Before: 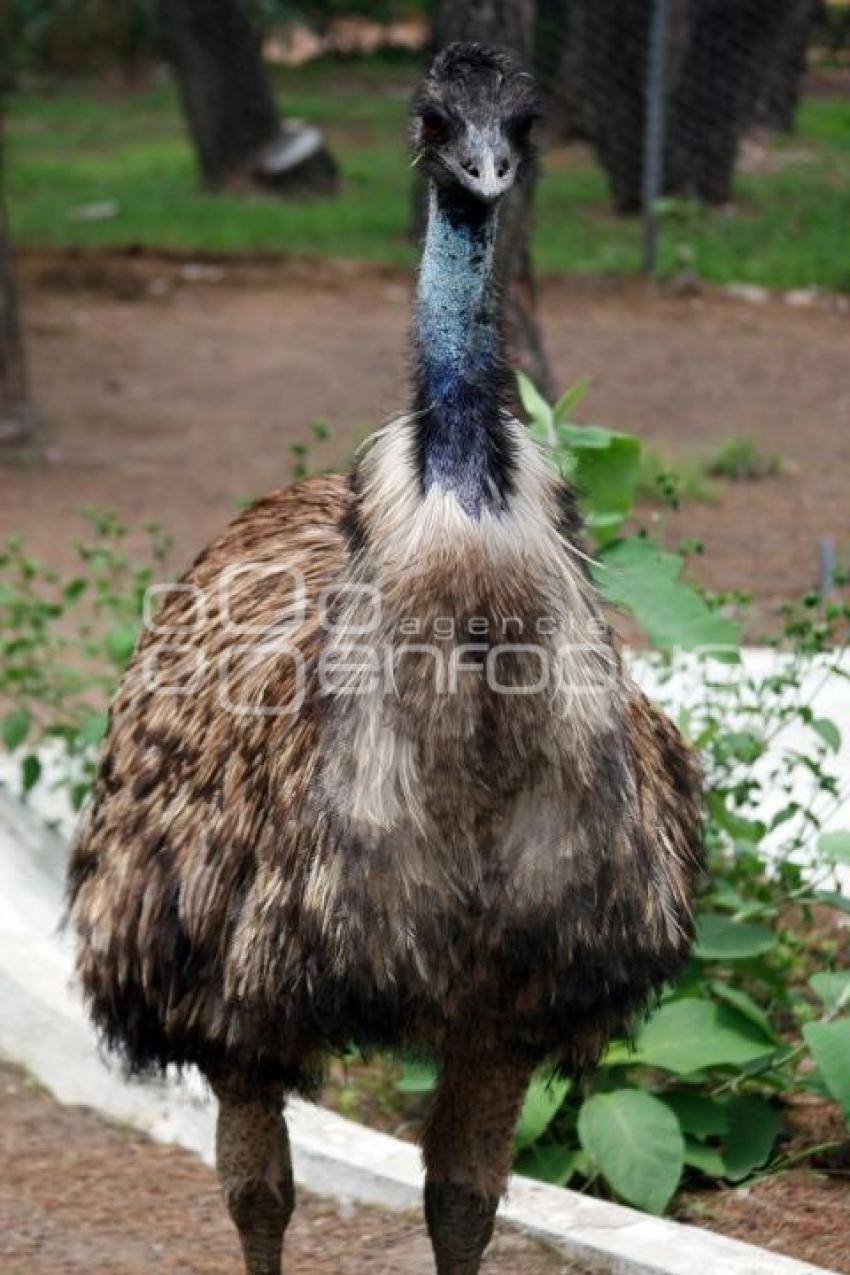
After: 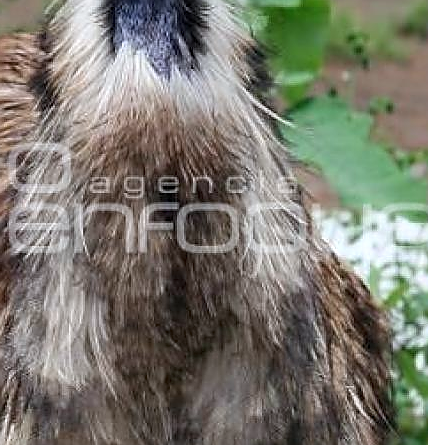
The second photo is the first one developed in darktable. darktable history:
crop: left 36.564%, top 34.665%, right 13.05%, bottom 30.4%
color calibration: x 0.356, y 0.368, temperature 4707.21 K
sharpen: radius 1.401, amount 1.244, threshold 0.604
